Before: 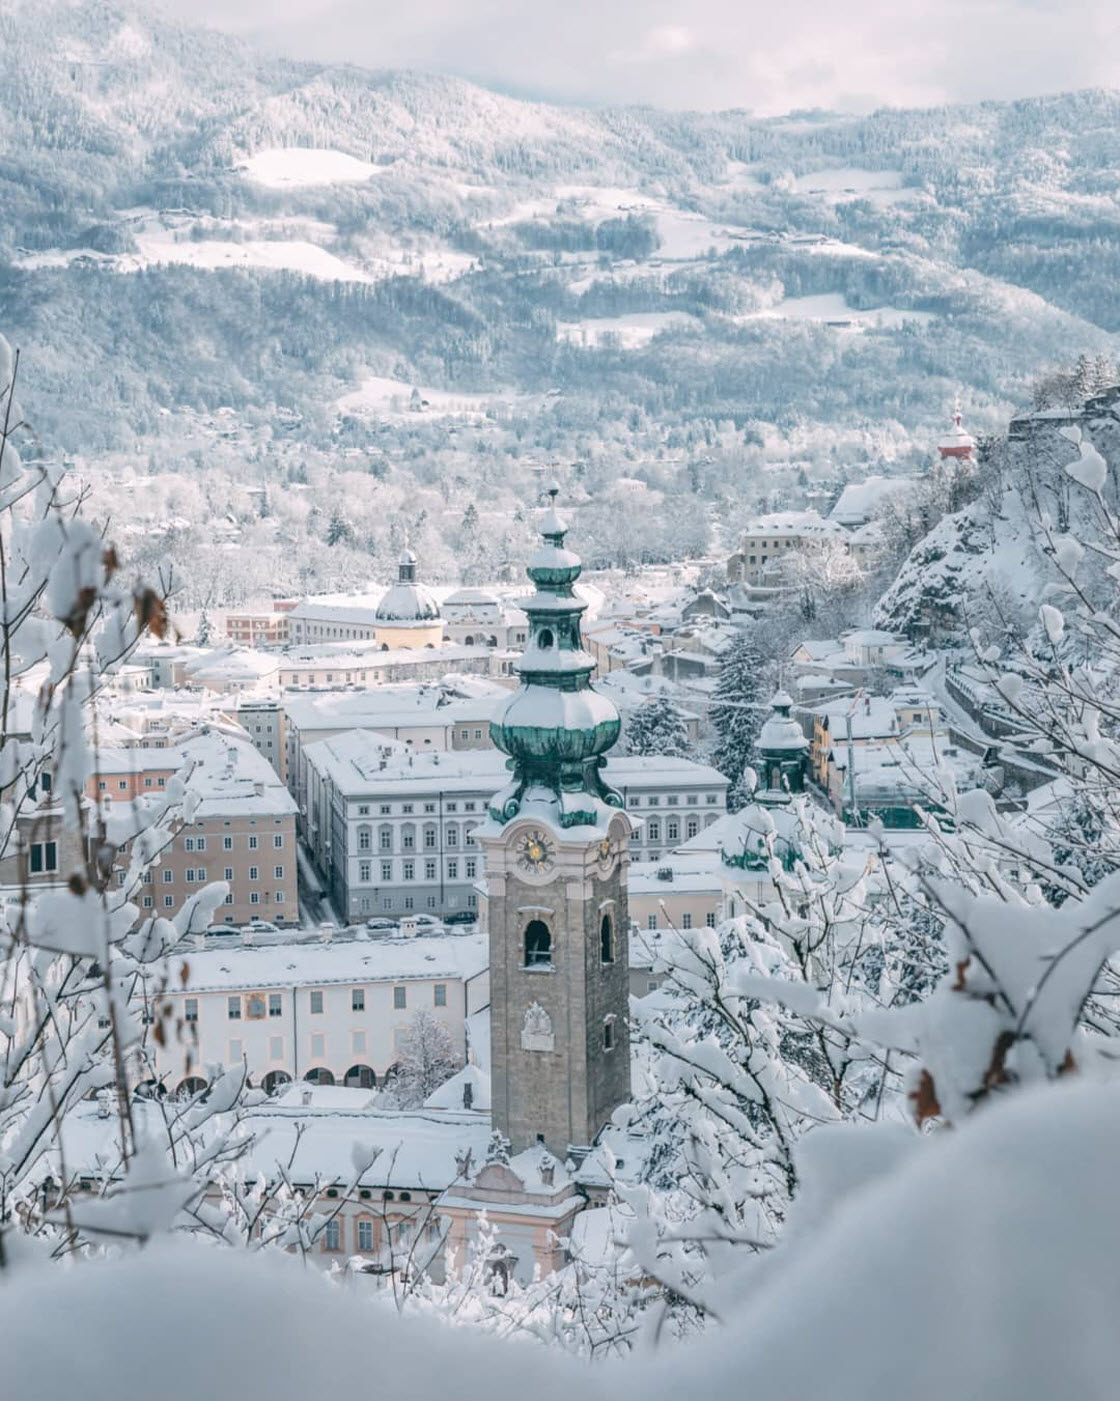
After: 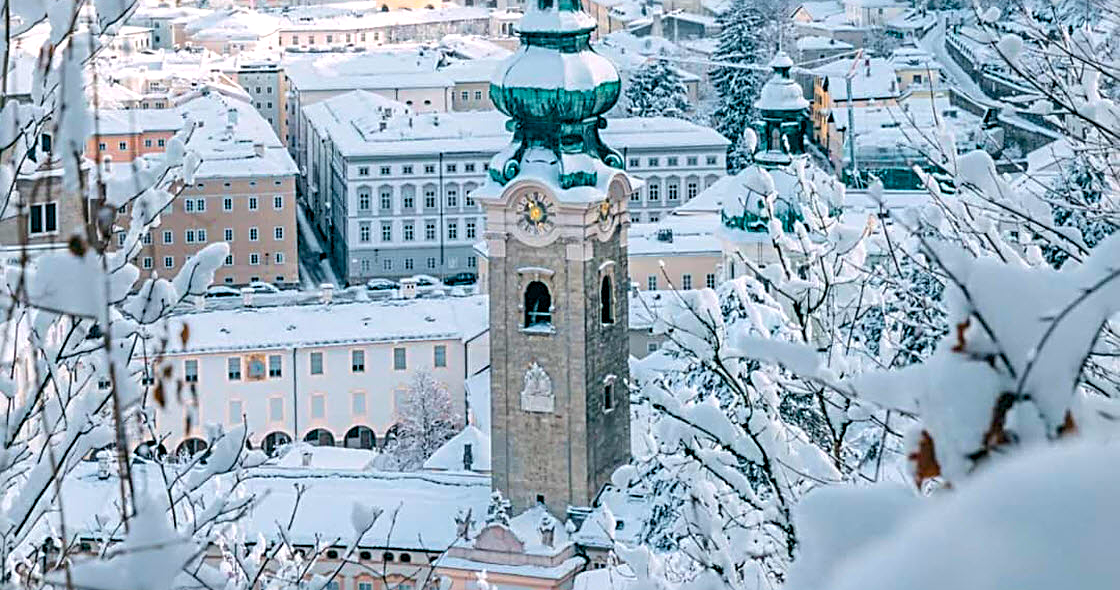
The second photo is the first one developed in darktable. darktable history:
color balance rgb: global offset › luminance -0.901%, perceptual saturation grading › global saturation 30.096%, perceptual brilliance grading › highlights 7.032%, perceptual brilliance grading › mid-tones 17.236%, perceptual brilliance grading › shadows -5.305%, global vibrance 44.267%
sharpen: radius 2.721, amount 0.667
exposure: compensate exposure bias true, compensate highlight preservation false
crop: top 45.628%, bottom 12.196%
